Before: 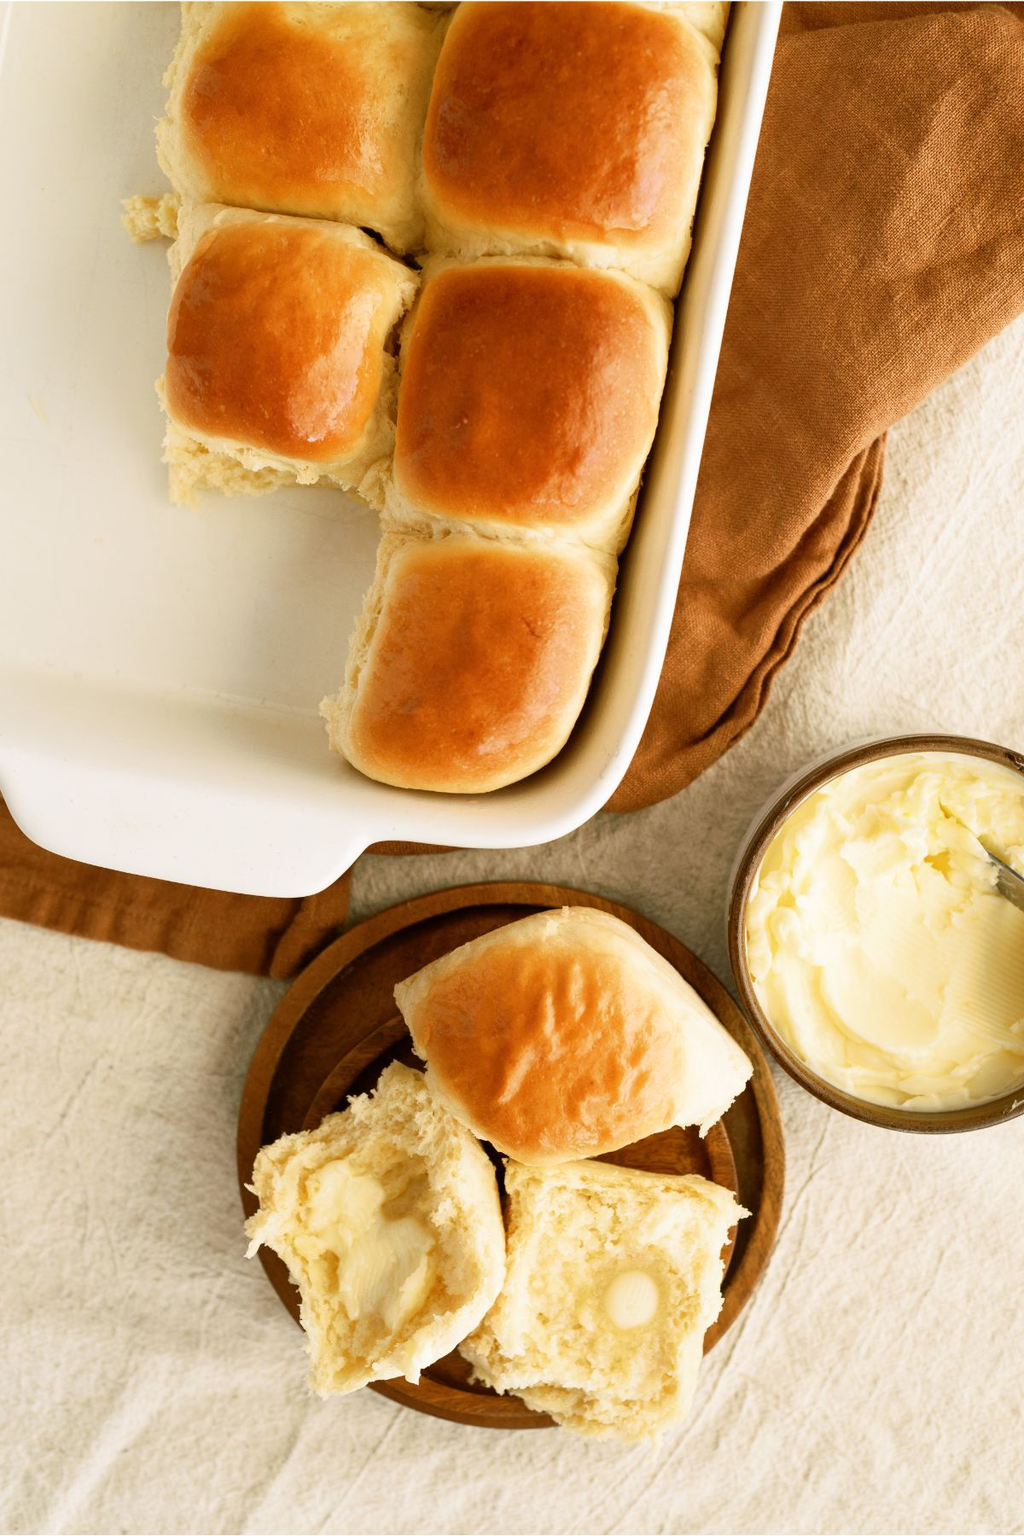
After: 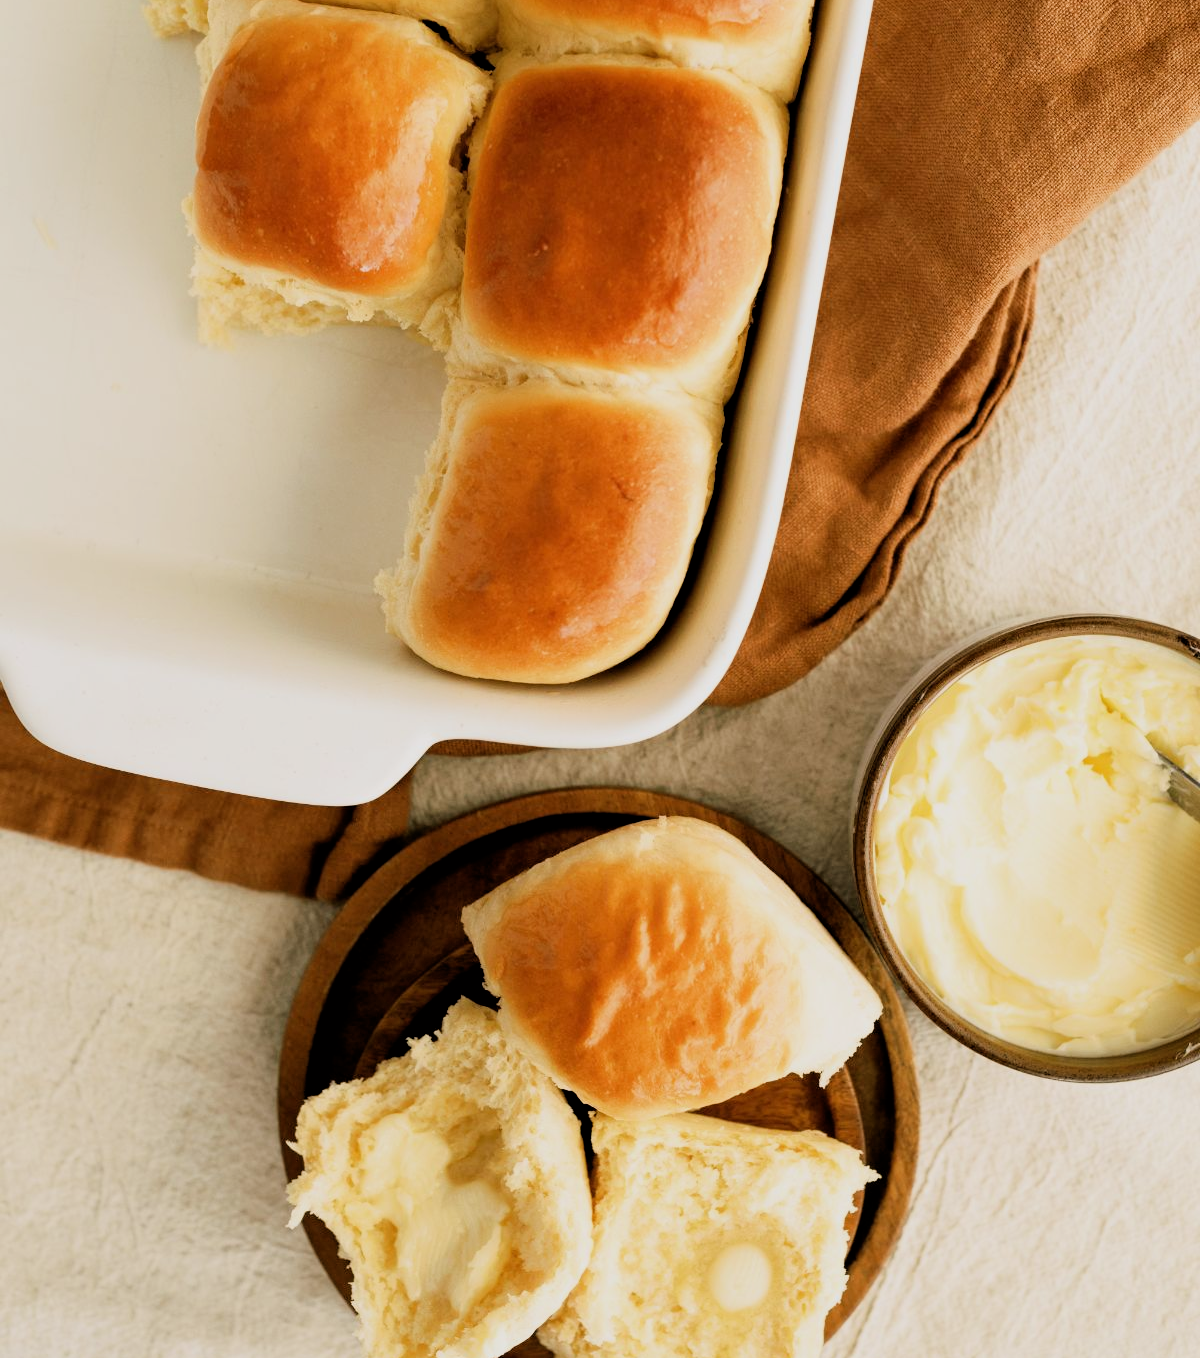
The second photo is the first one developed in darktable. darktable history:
crop: top 13.685%, bottom 10.83%
filmic rgb: black relative exposure -3.85 EV, white relative exposure 3.49 EV, threshold 6 EV, hardness 2.64, contrast 1.103, enable highlight reconstruction true
